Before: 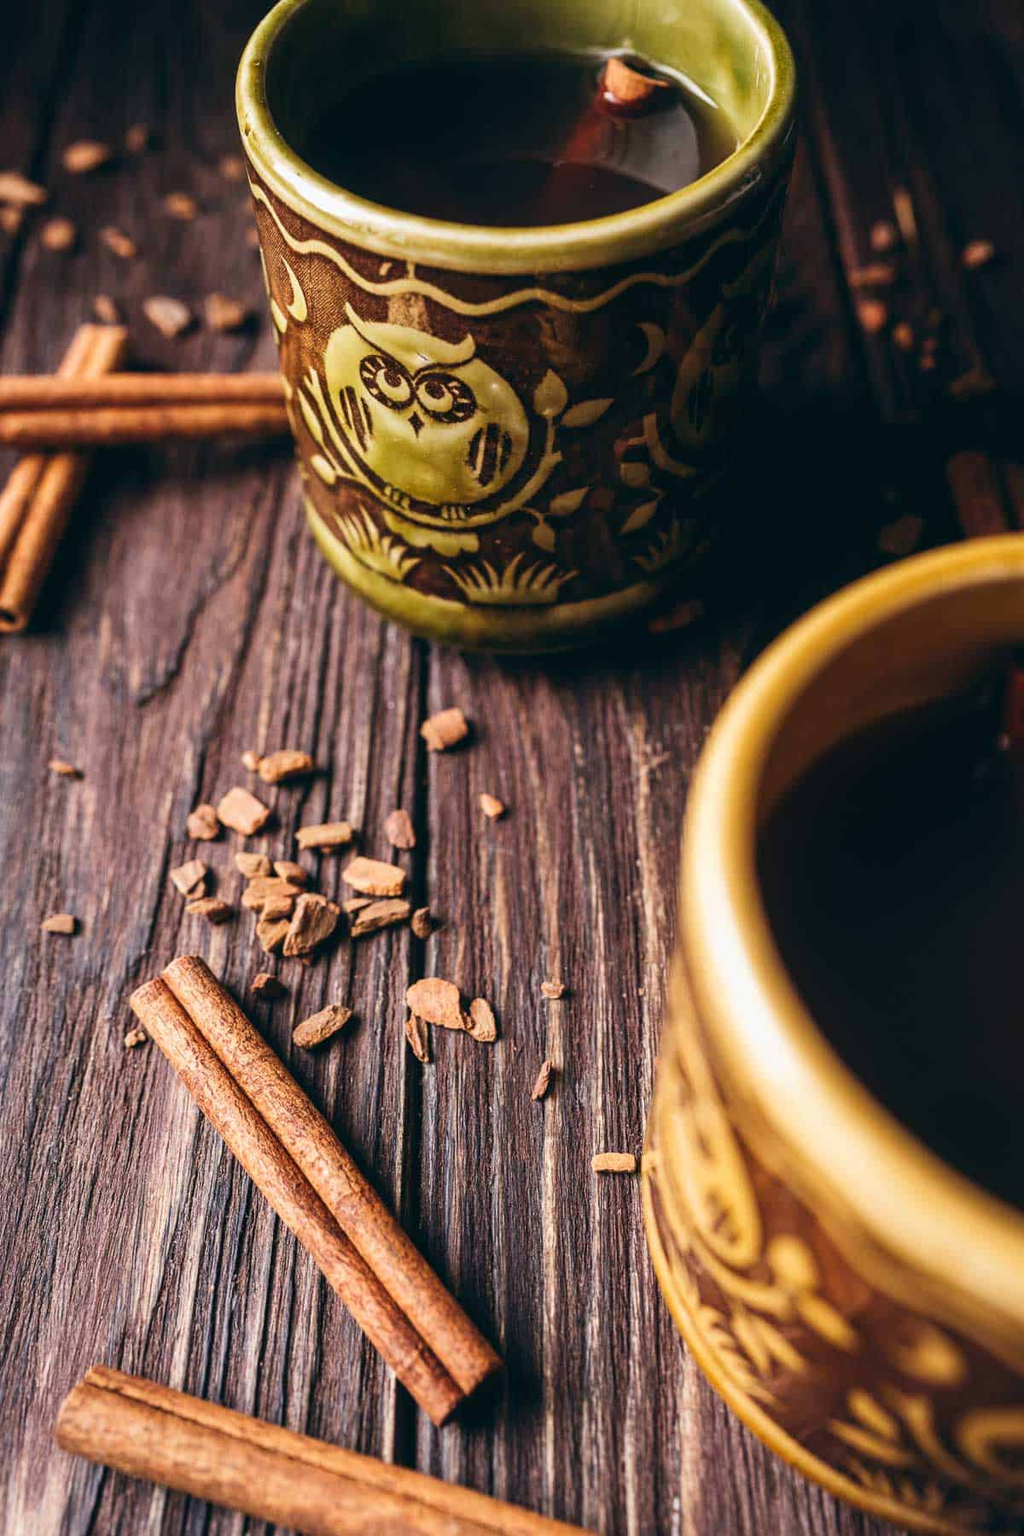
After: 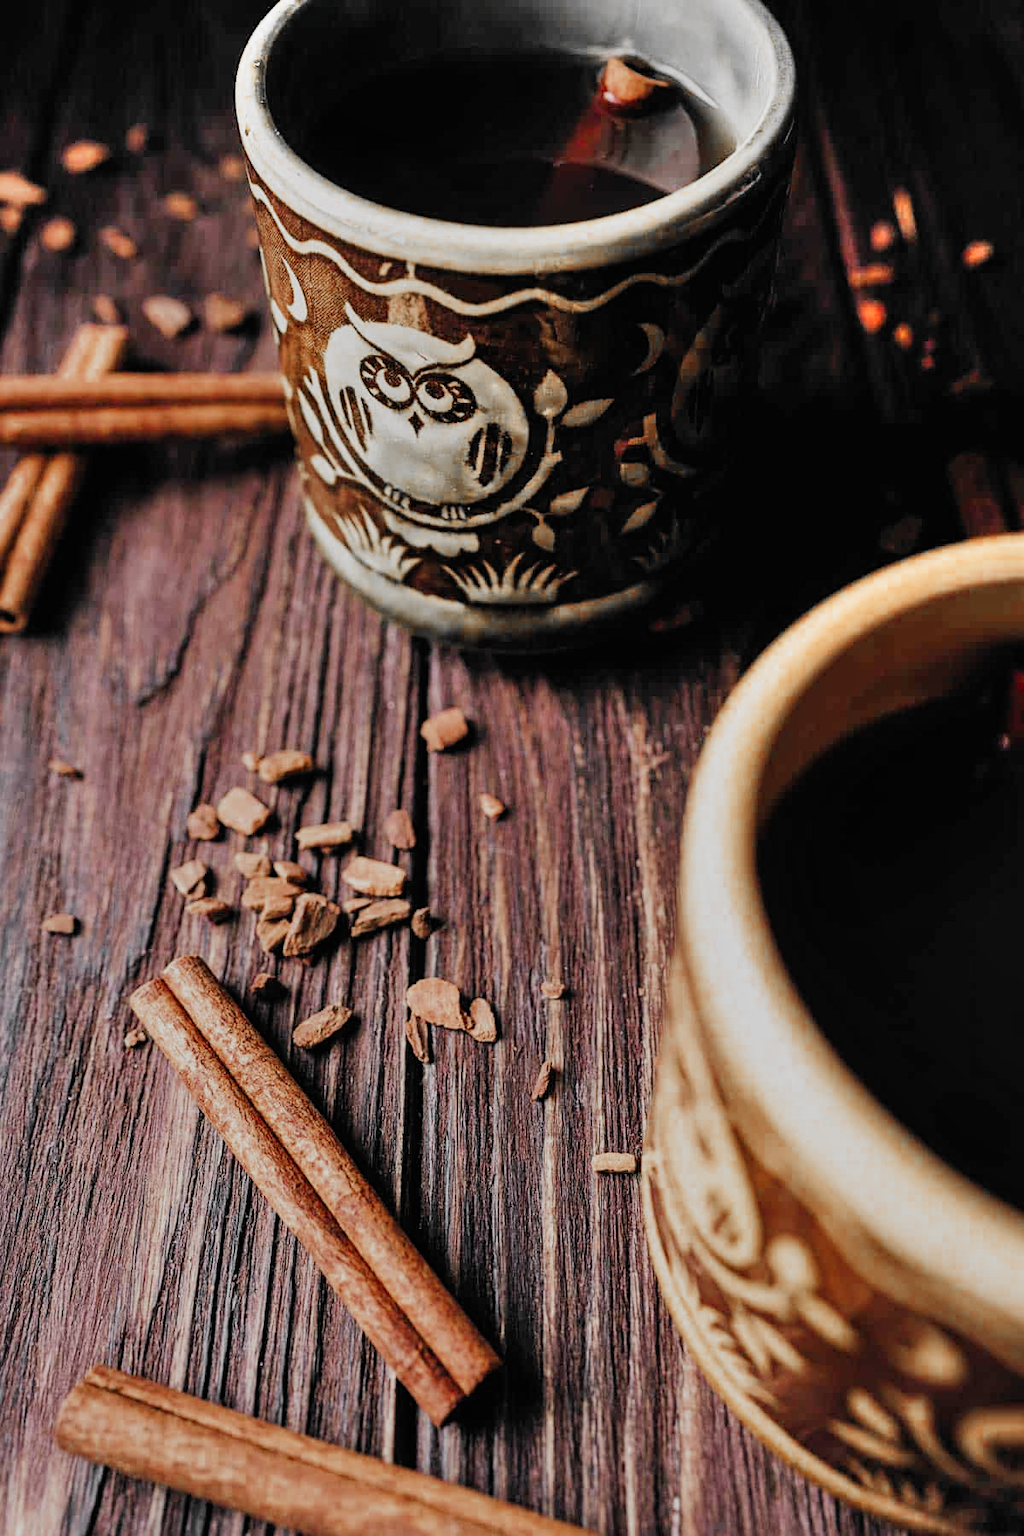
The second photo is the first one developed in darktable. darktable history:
shadows and highlights: white point adjustment 1, soften with gaussian
filmic rgb: black relative exposure -7.15 EV, white relative exposure 5.36 EV, hardness 3.02
sharpen: amount 0.2
color zones: curves: ch0 [(0, 0.497) (0.096, 0.361) (0.221, 0.538) (0.429, 0.5) (0.571, 0.5) (0.714, 0.5) (0.857, 0.5) (1, 0.497)]; ch1 [(0, 0.5) (0.143, 0.5) (0.257, -0.002) (0.429, 0.04) (0.571, -0.001) (0.714, -0.015) (0.857, 0.024) (1, 0.5)]
